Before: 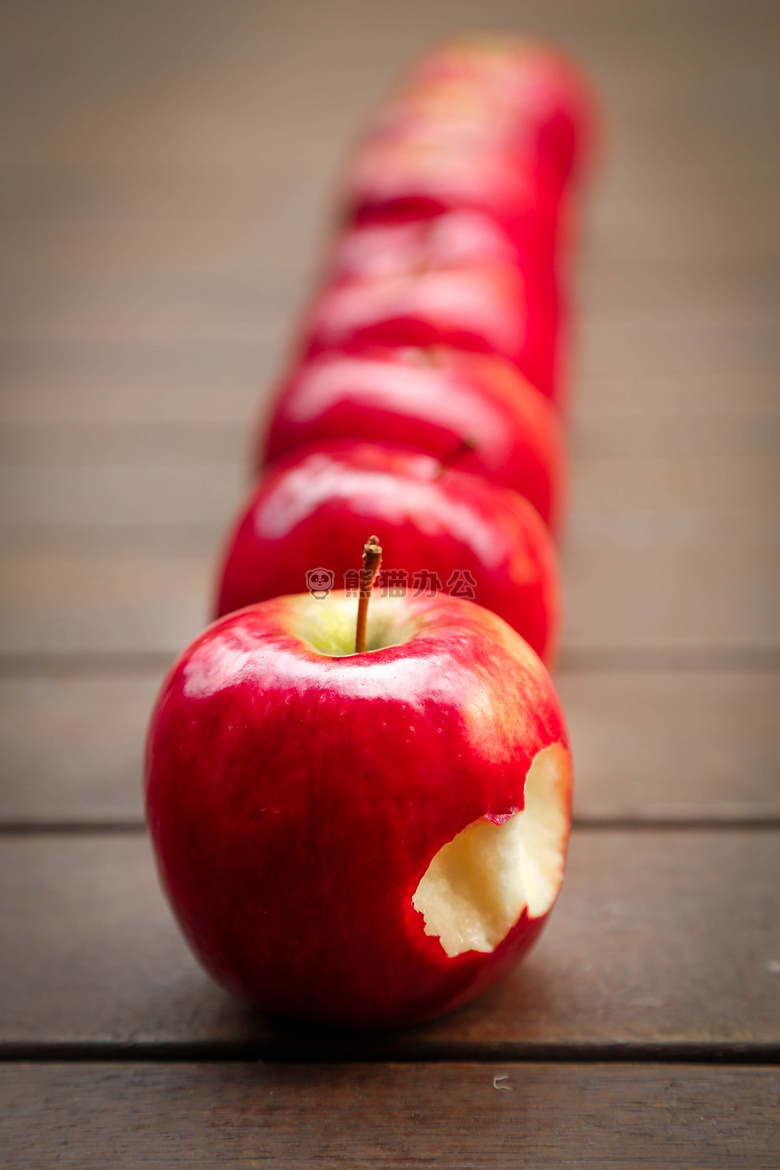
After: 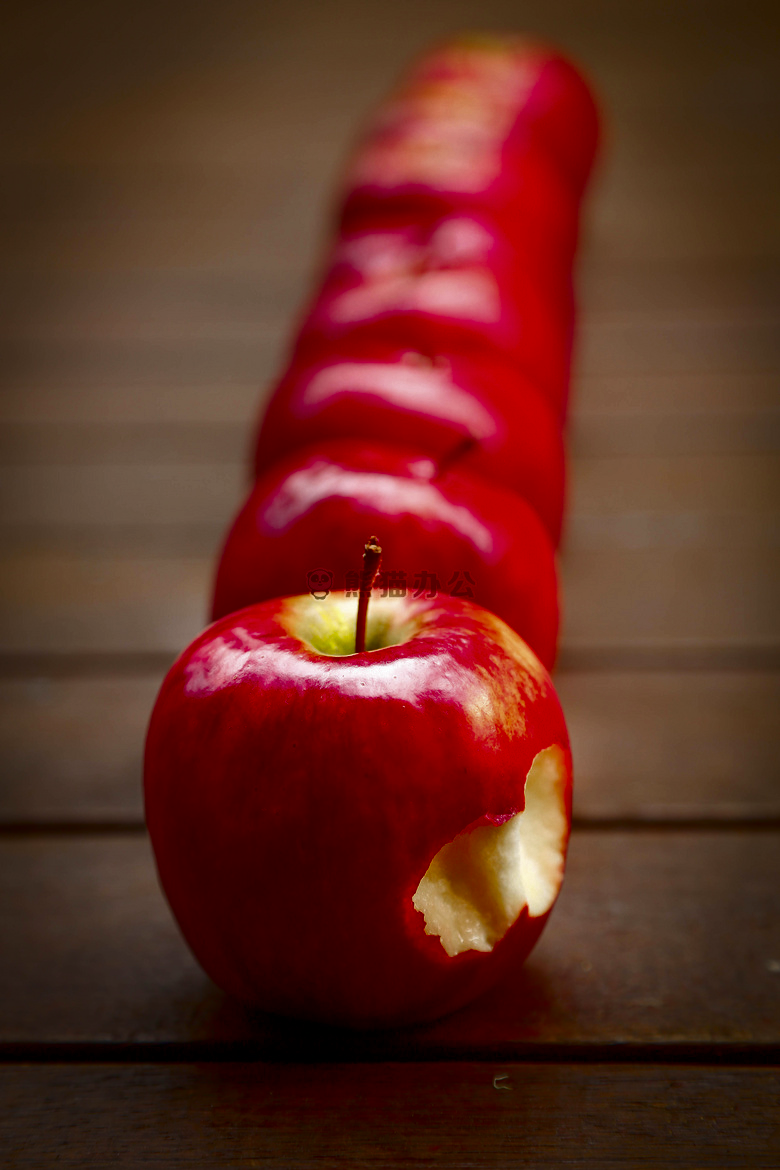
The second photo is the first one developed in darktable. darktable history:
contrast brightness saturation: contrast 0.09, brightness -0.59, saturation 0.17
color balance: output saturation 110%
